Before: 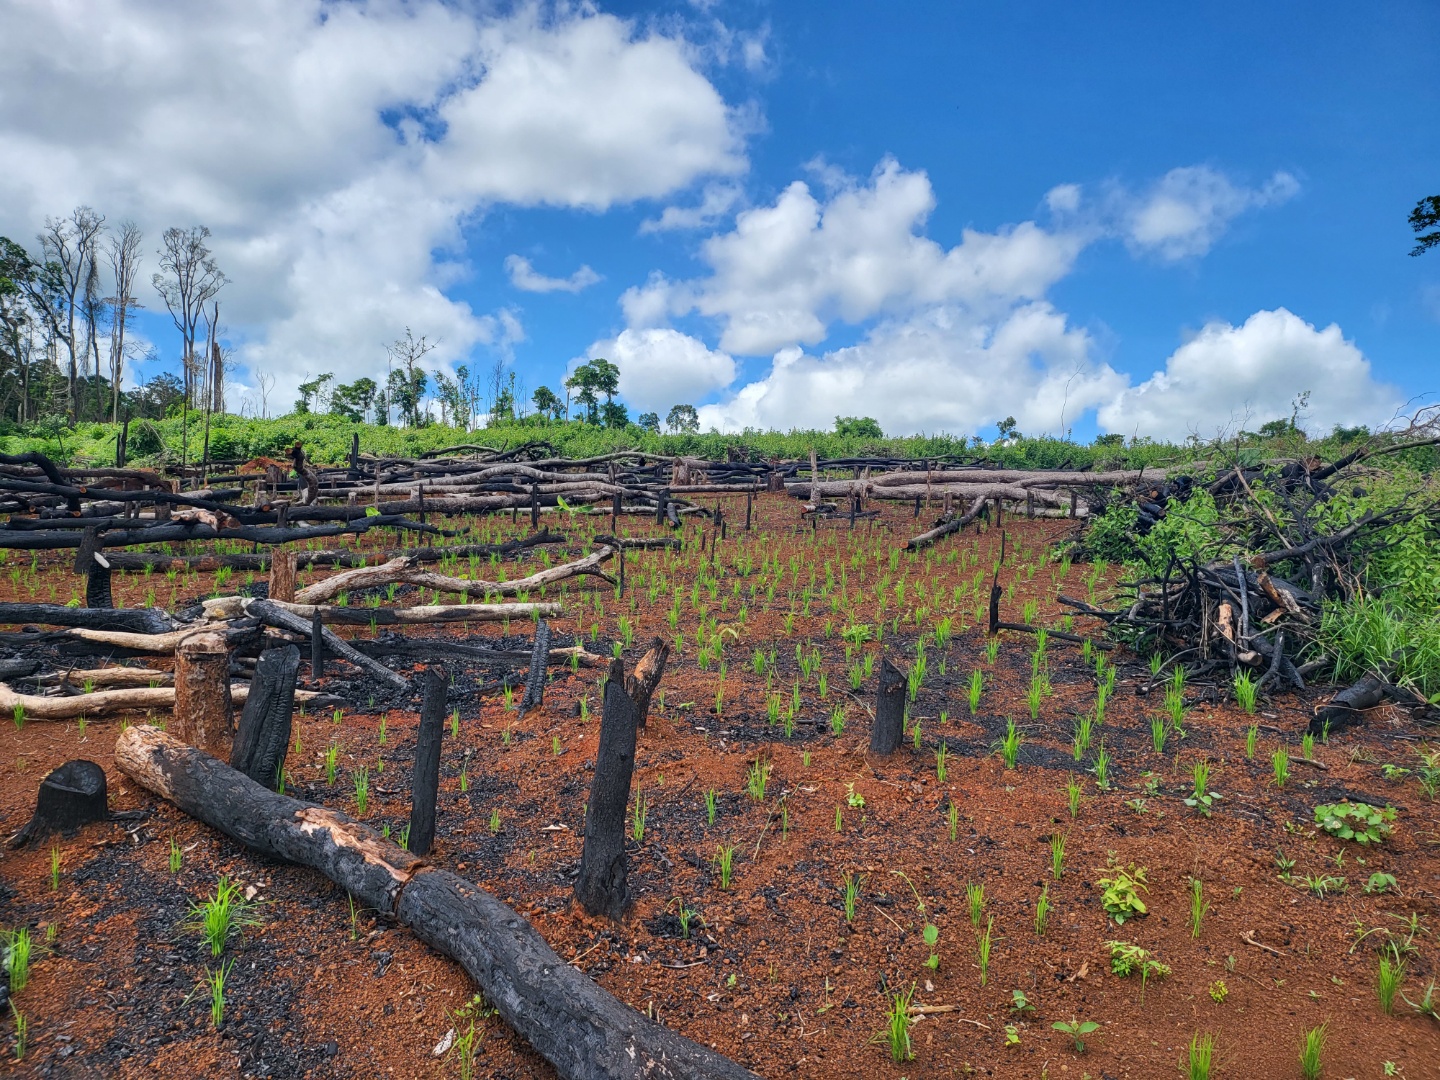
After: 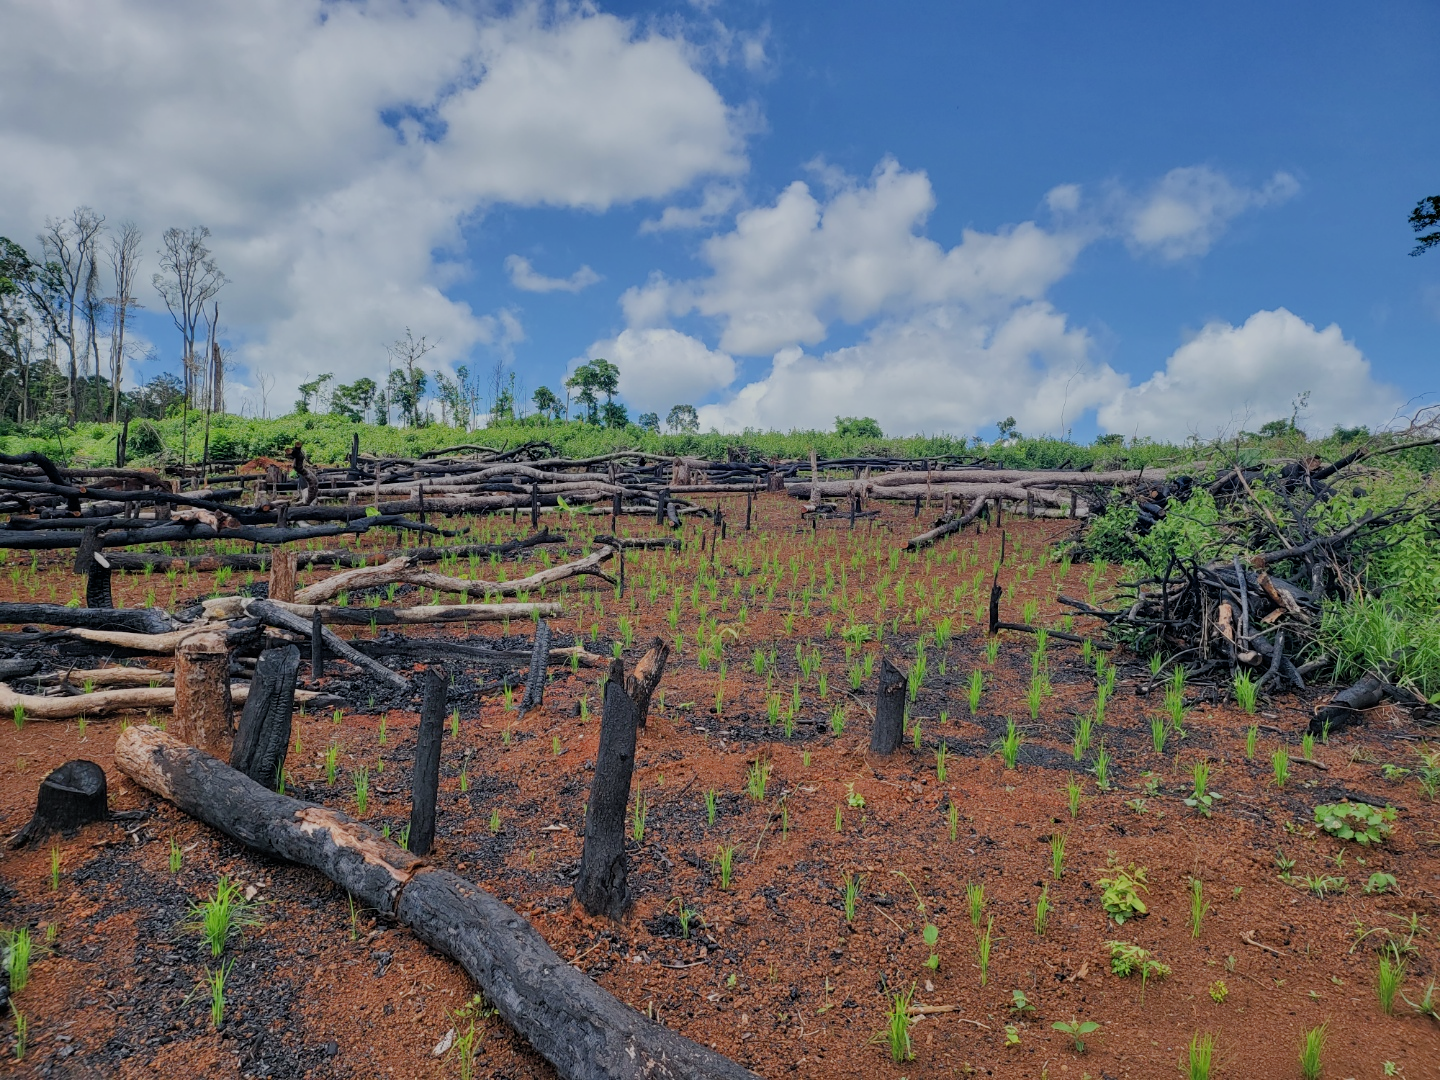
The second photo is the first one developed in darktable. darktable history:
filmic rgb: black relative exposure -6.55 EV, white relative exposure 4.69 EV, hardness 3.13, contrast 0.812
